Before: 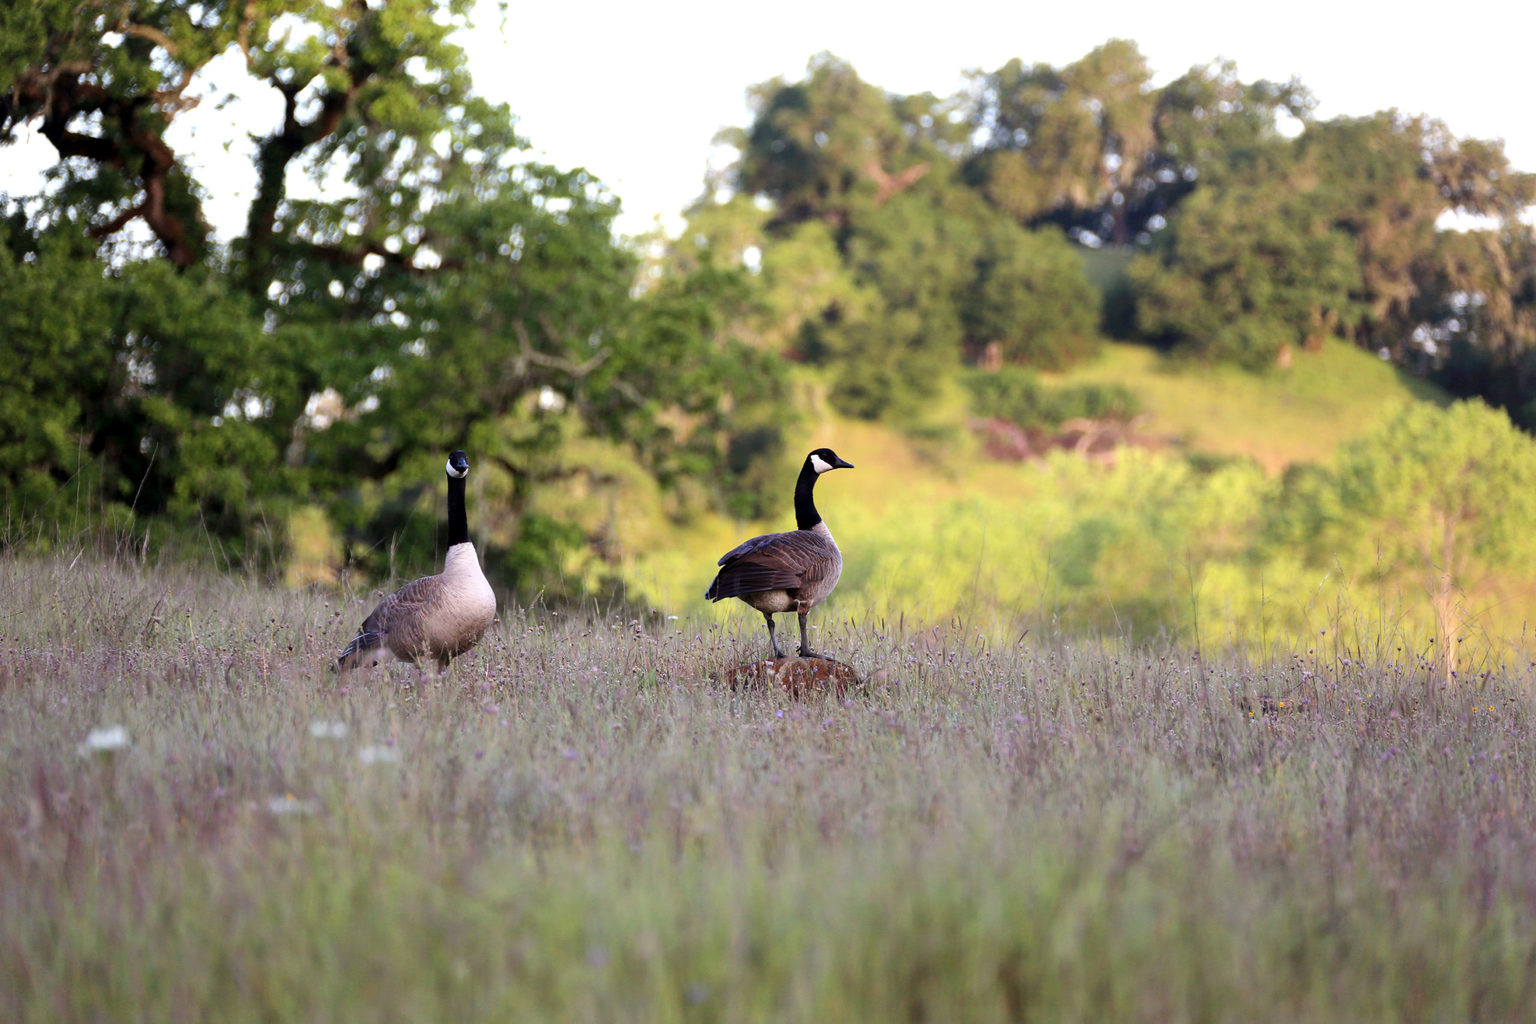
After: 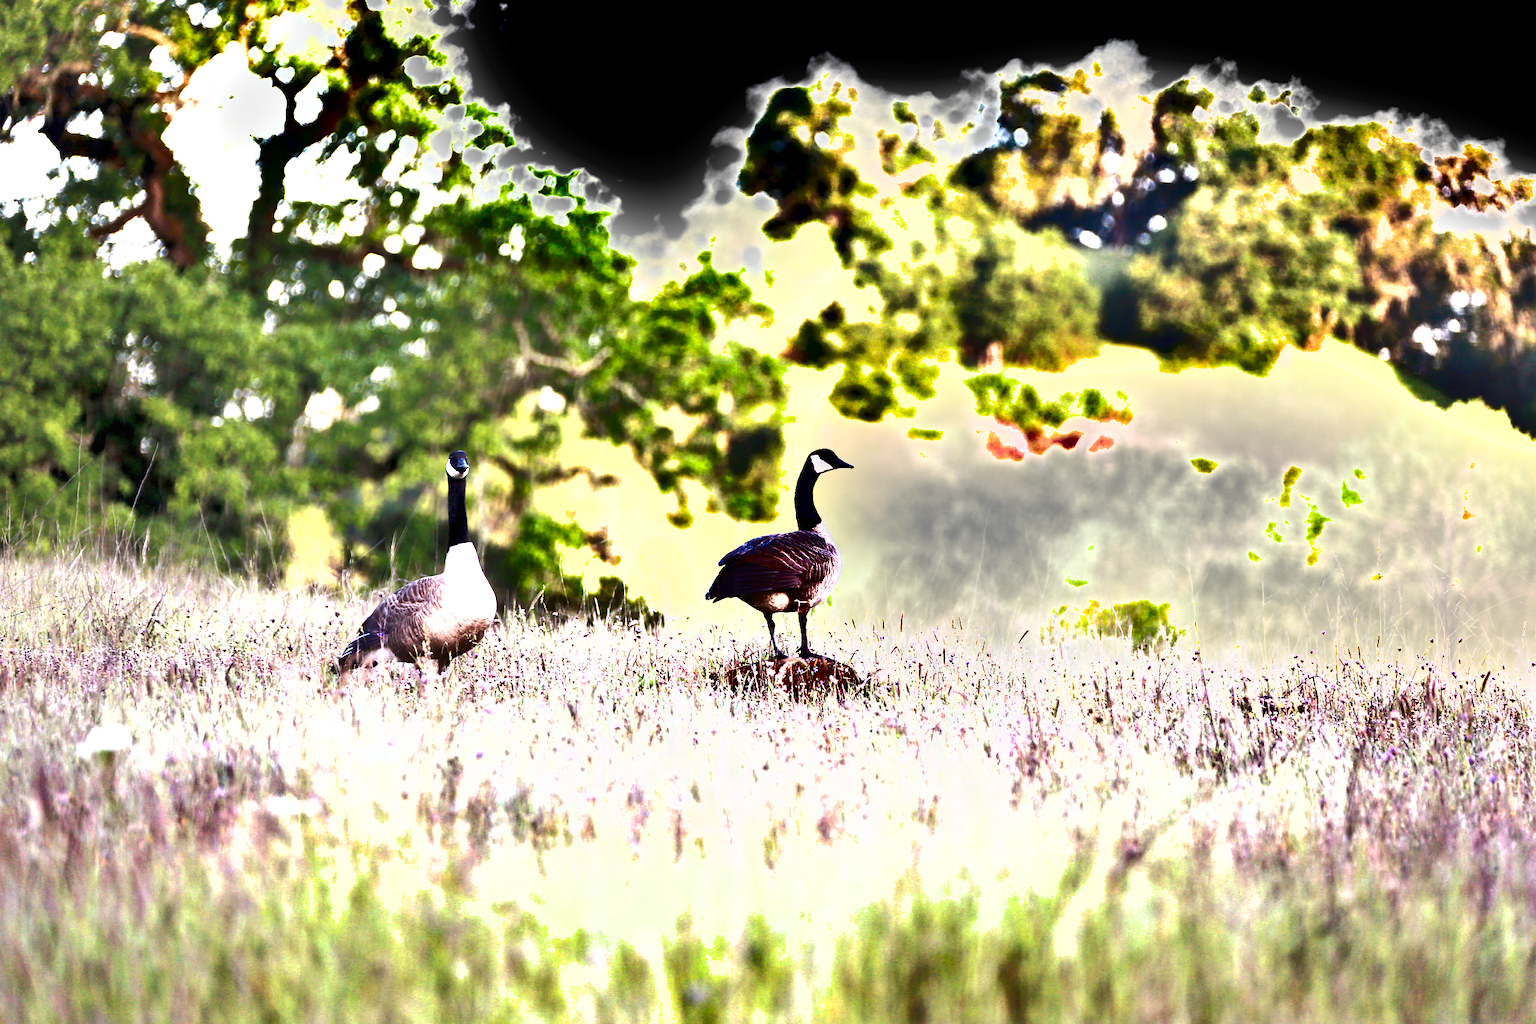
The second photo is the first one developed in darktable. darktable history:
exposure: black level correction 0, exposure 1.99 EV, compensate exposure bias true, compensate highlight preservation false
shadows and highlights: radius 116.84, shadows 42.34, highlights -61.81, soften with gaussian
